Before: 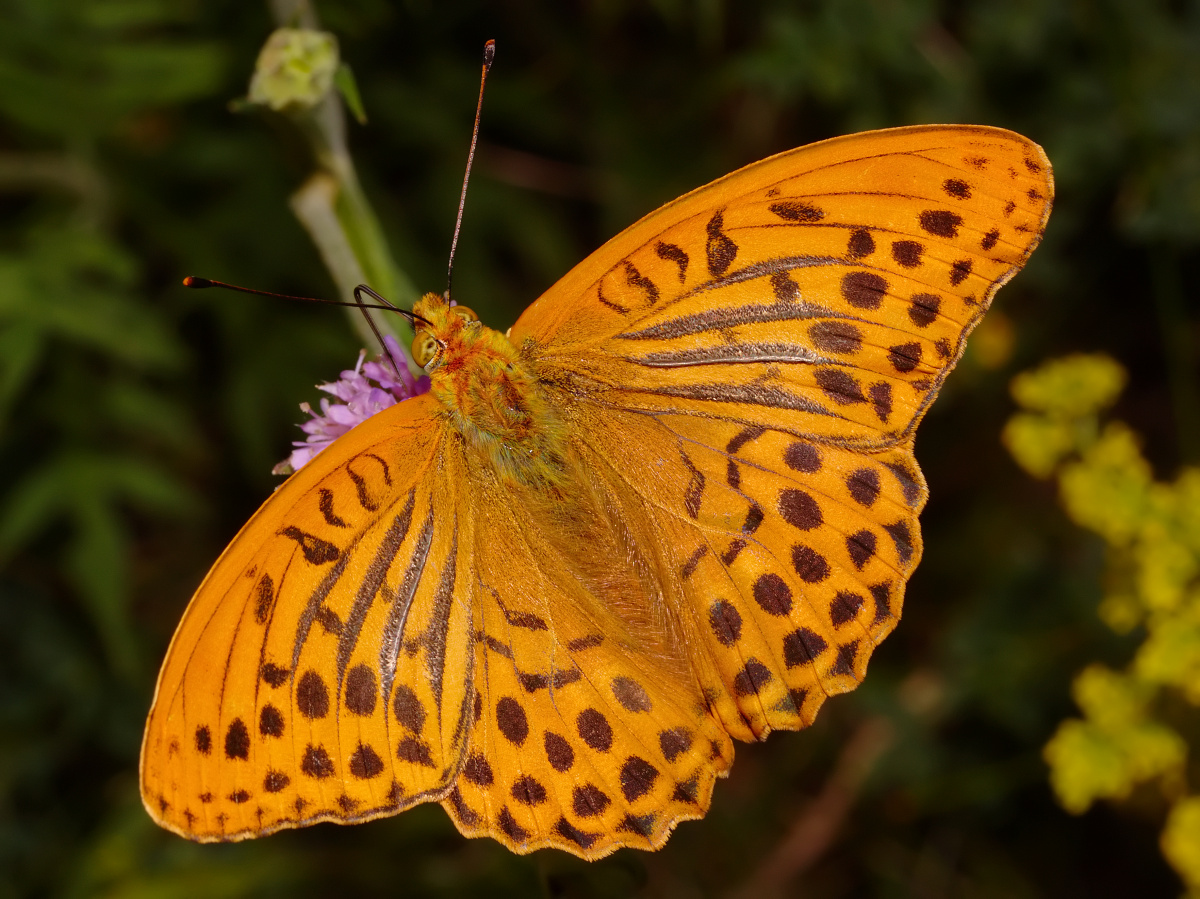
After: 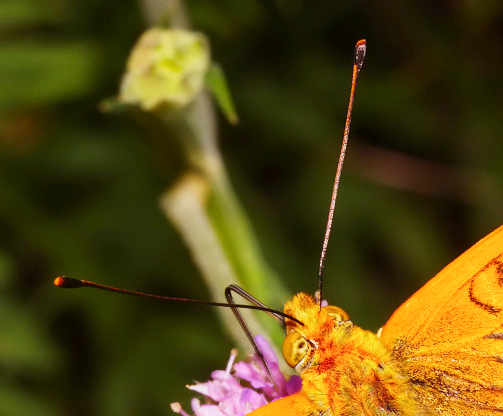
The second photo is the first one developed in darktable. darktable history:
exposure: exposure 0.648 EV, compensate highlight preservation false
crop and rotate: left 10.817%, top 0.062%, right 47.194%, bottom 53.626%
base curve: curves: ch0 [(0, 0) (0.088, 0.125) (0.176, 0.251) (0.354, 0.501) (0.613, 0.749) (1, 0.877)], preserve colors none
